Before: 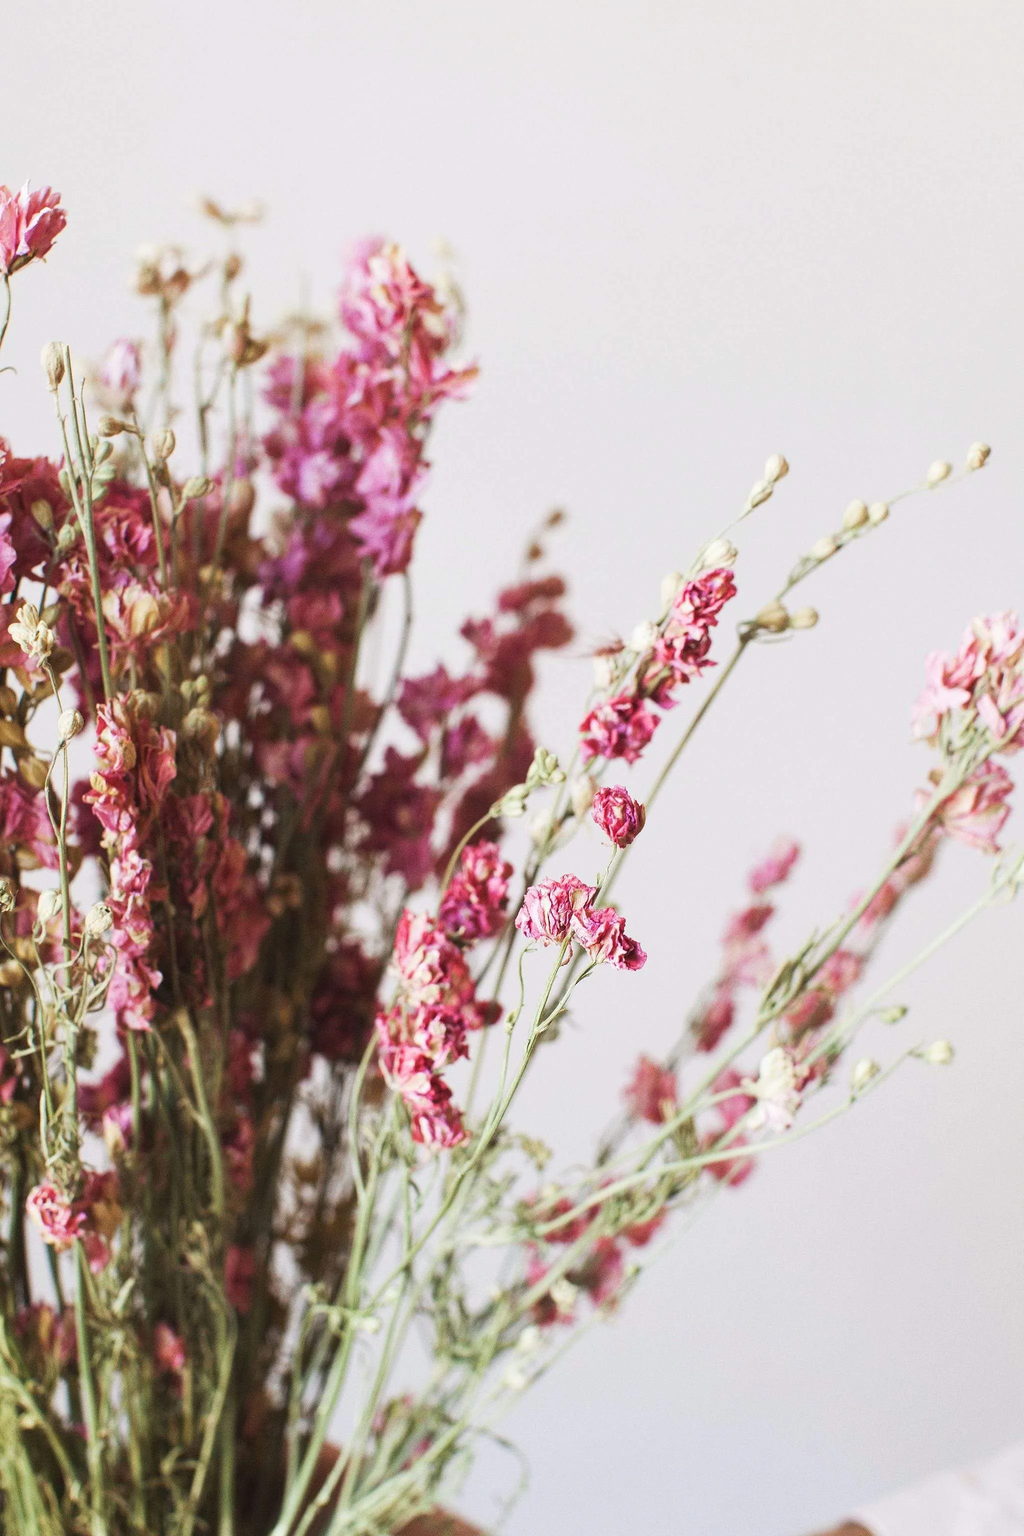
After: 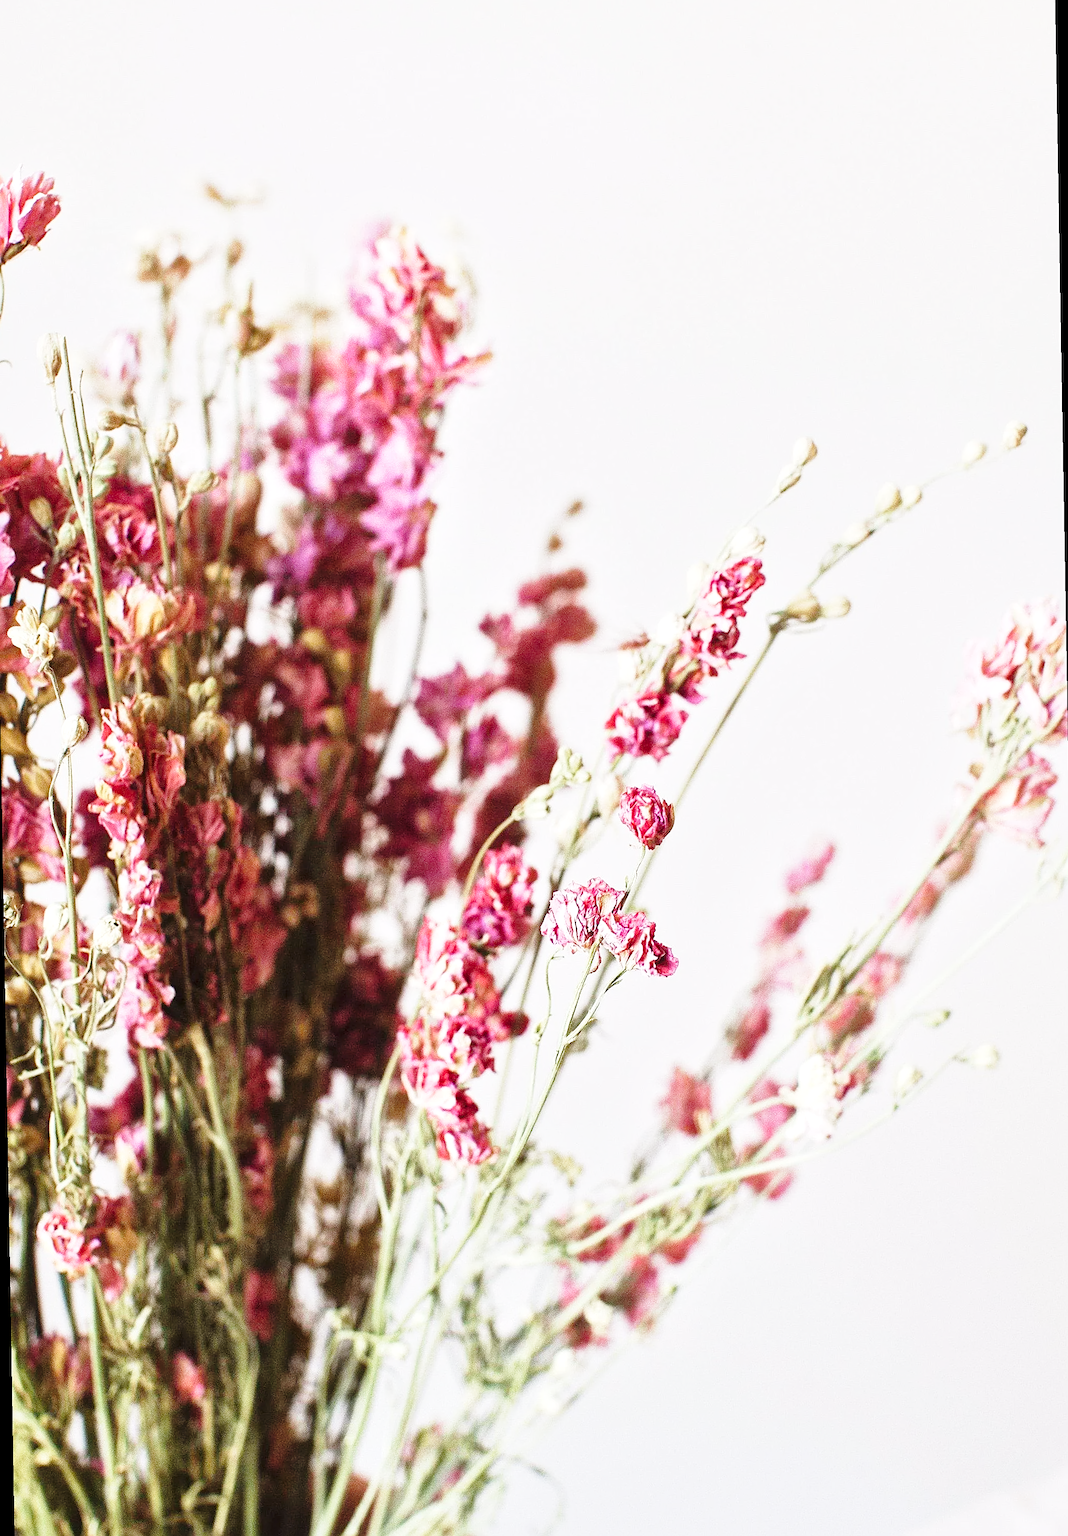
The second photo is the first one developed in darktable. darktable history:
base curve: curves: ch0 [(0, 0) (0.028, 0.03) (0.121, 0.232) (0.46, 0.748) (0.859, 0.968) (1, 1)], preserve colors none
sharpen: on, module defaults
local contrast: mode bilateral grid, contrast 20, coarseness 50, detail 130%, midtone range 0.2
rotate and perspective: rotation -1°, crop left 0.011, crop right 0.989, crop top 0.025, crop bottom 0.975
